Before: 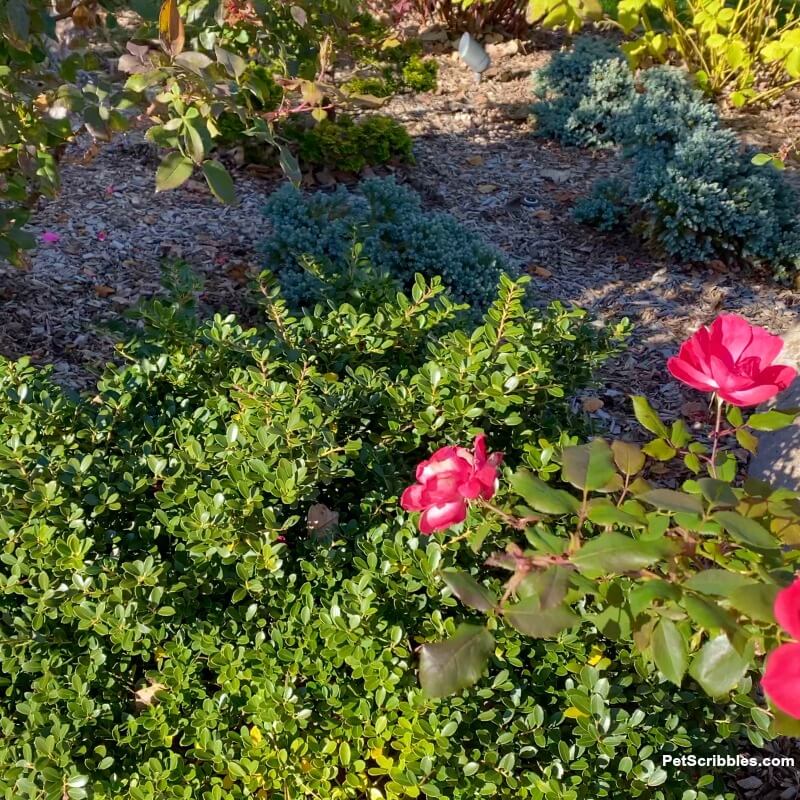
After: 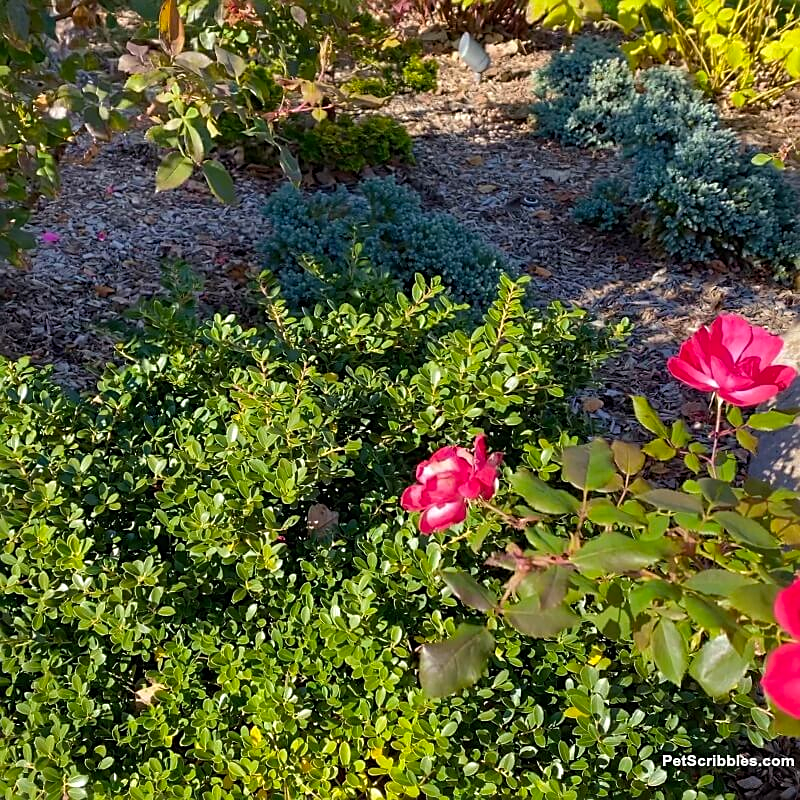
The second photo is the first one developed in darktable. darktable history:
sharpen: on, module defaults
color balance rgb: perceptual saturation grading › global saturation 10%
